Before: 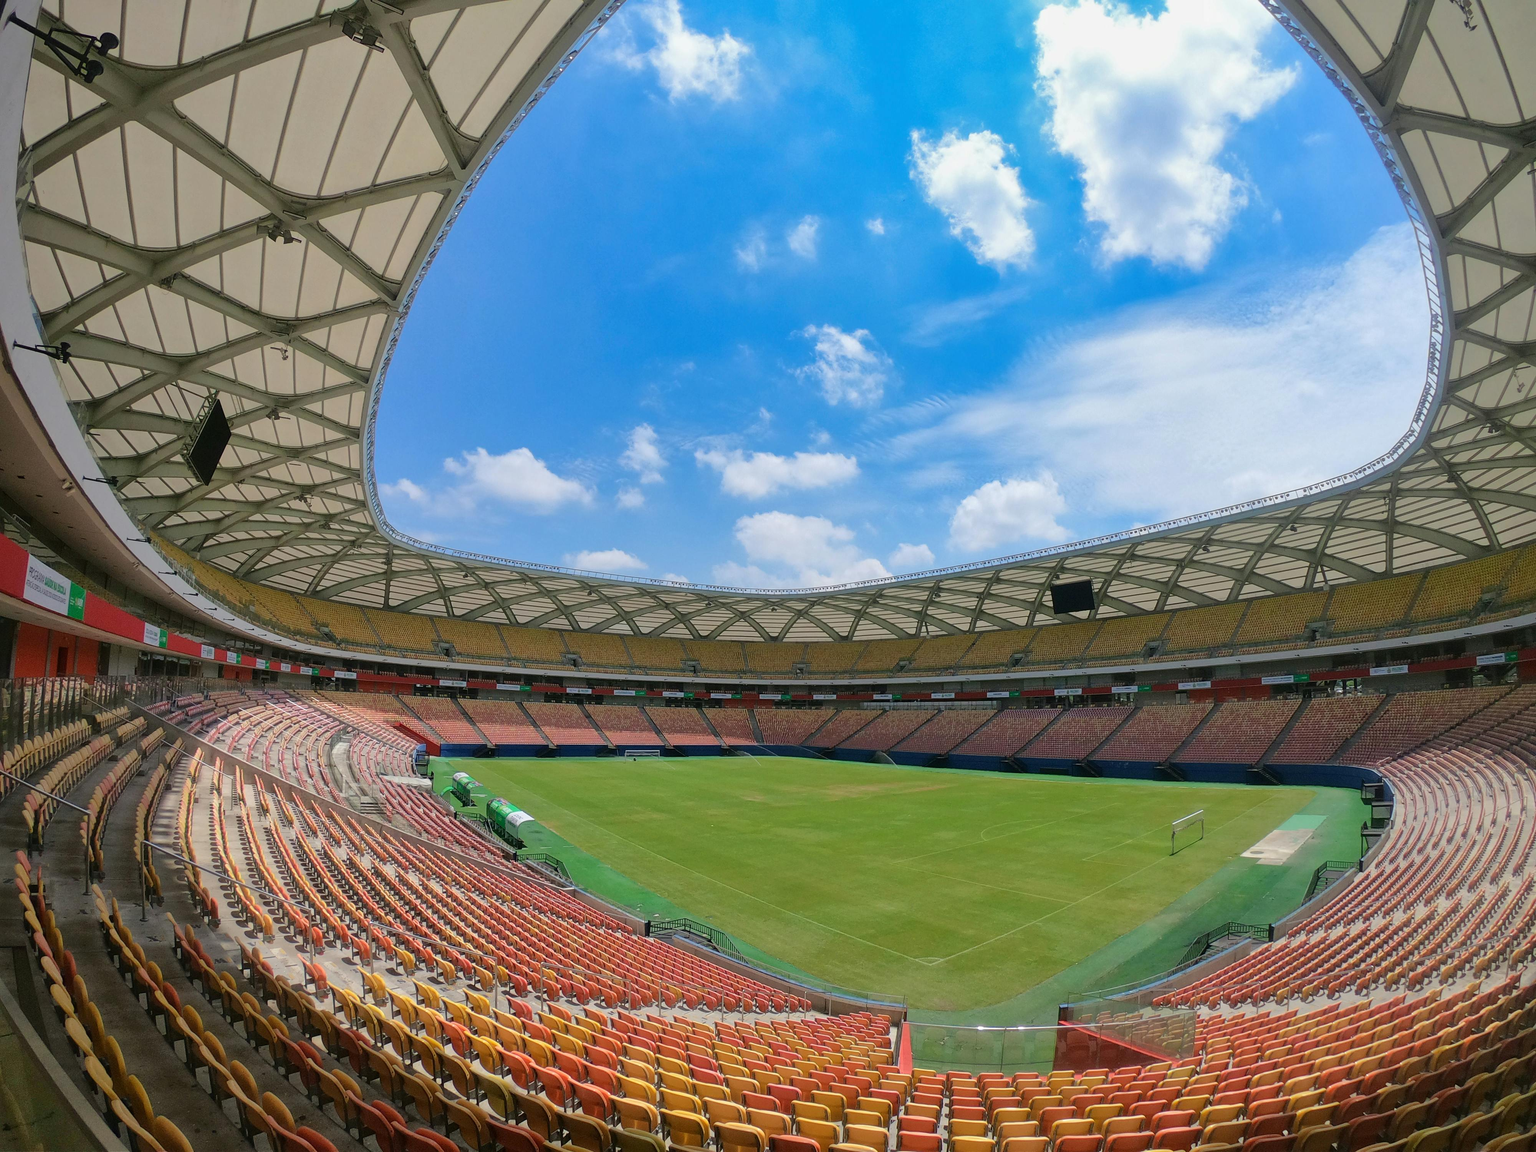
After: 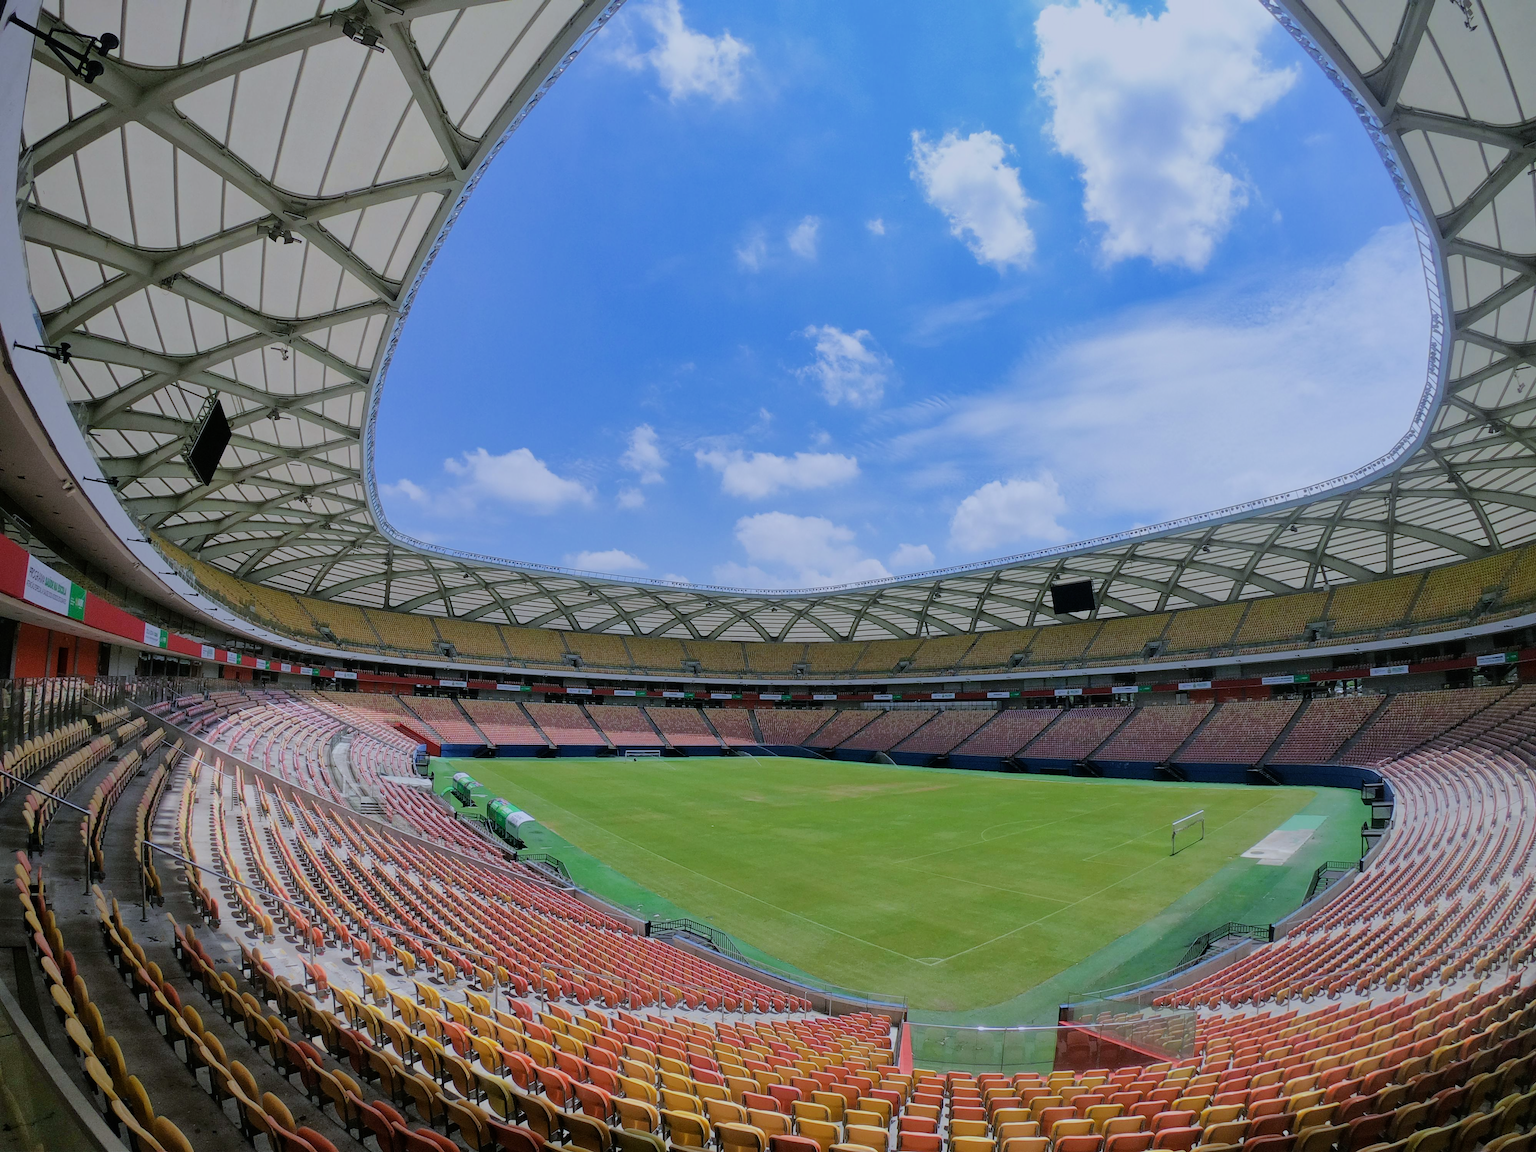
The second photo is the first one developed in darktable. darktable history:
filmic rgb: black relative exposure -7.65 EV, white relative exposure 4.56 EV, hardness 3.61
white balance: red 0.948, green 1.02, blue 1.176
